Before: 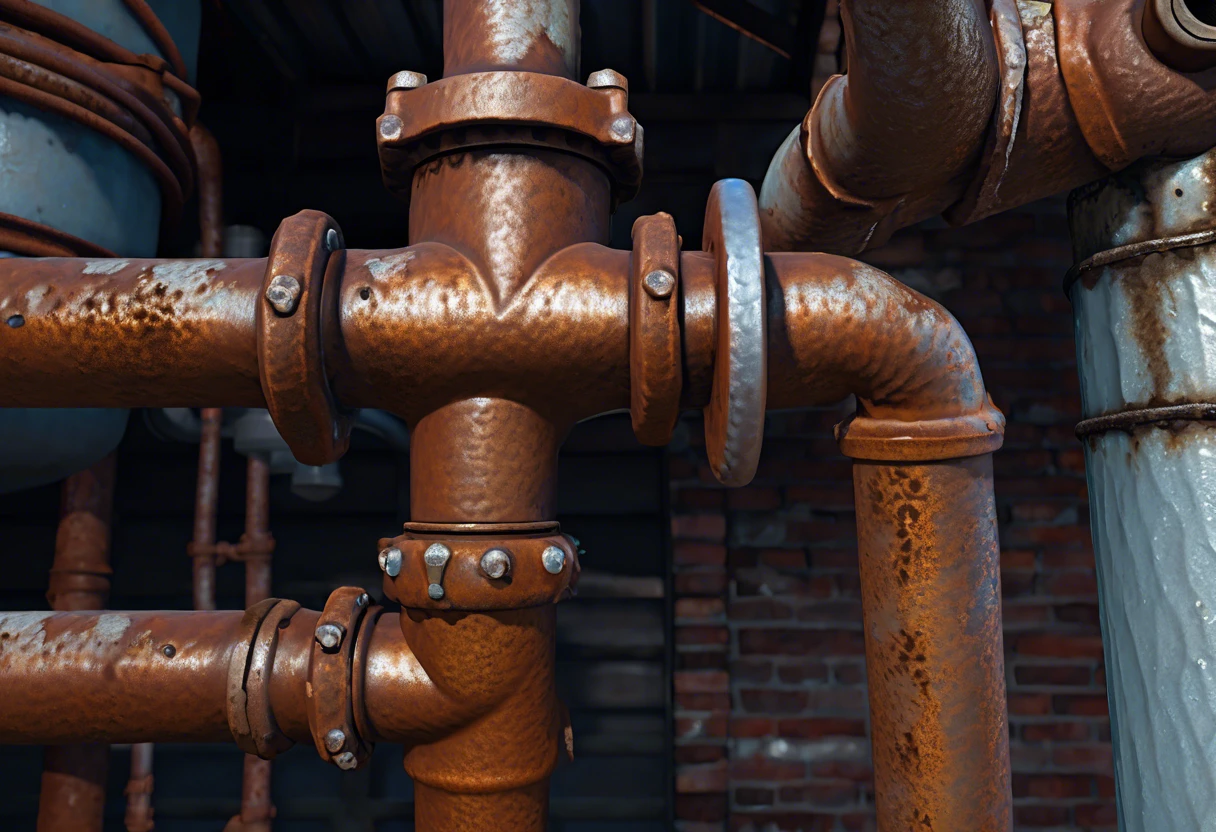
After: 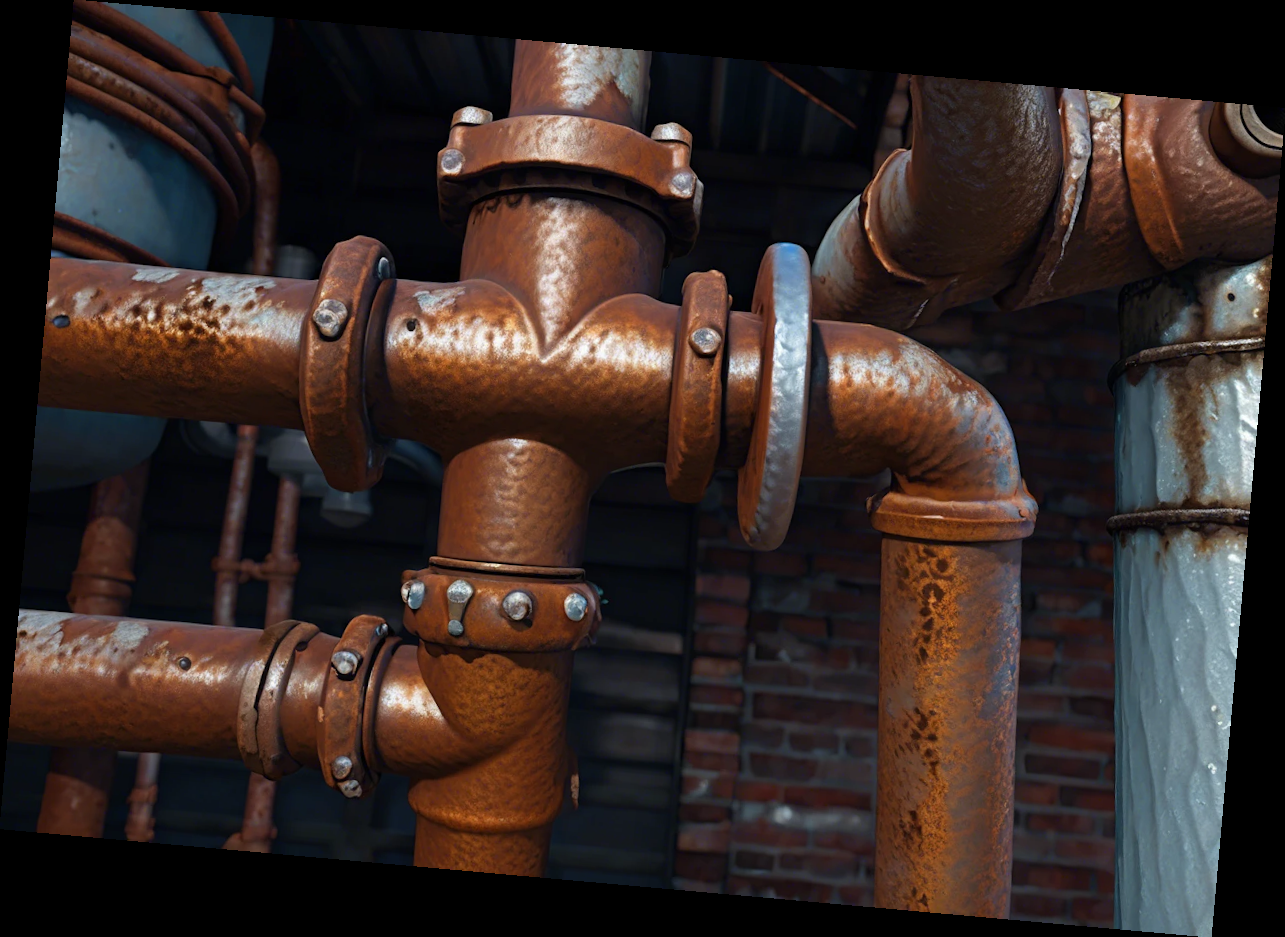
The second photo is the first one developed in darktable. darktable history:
rotate and perspective: rotation 5.12°, automatic cropping off
color zones: curves: ch0 [(0, 0.5) (0.143, 0.5) (0.286, 0.5) (0.429, 0.5) (0.571, 0.5) (0.714, 0.476) (0.857, 0.5) (1, 0.5)]; ch2 [(0, 0.5) (0.143, 0.5) (0.286, 0.5) (0.429, 0.5) (0.571, 0.5) (0.714, 0.487) (0.857, 0.5) (1, 0.5)]
